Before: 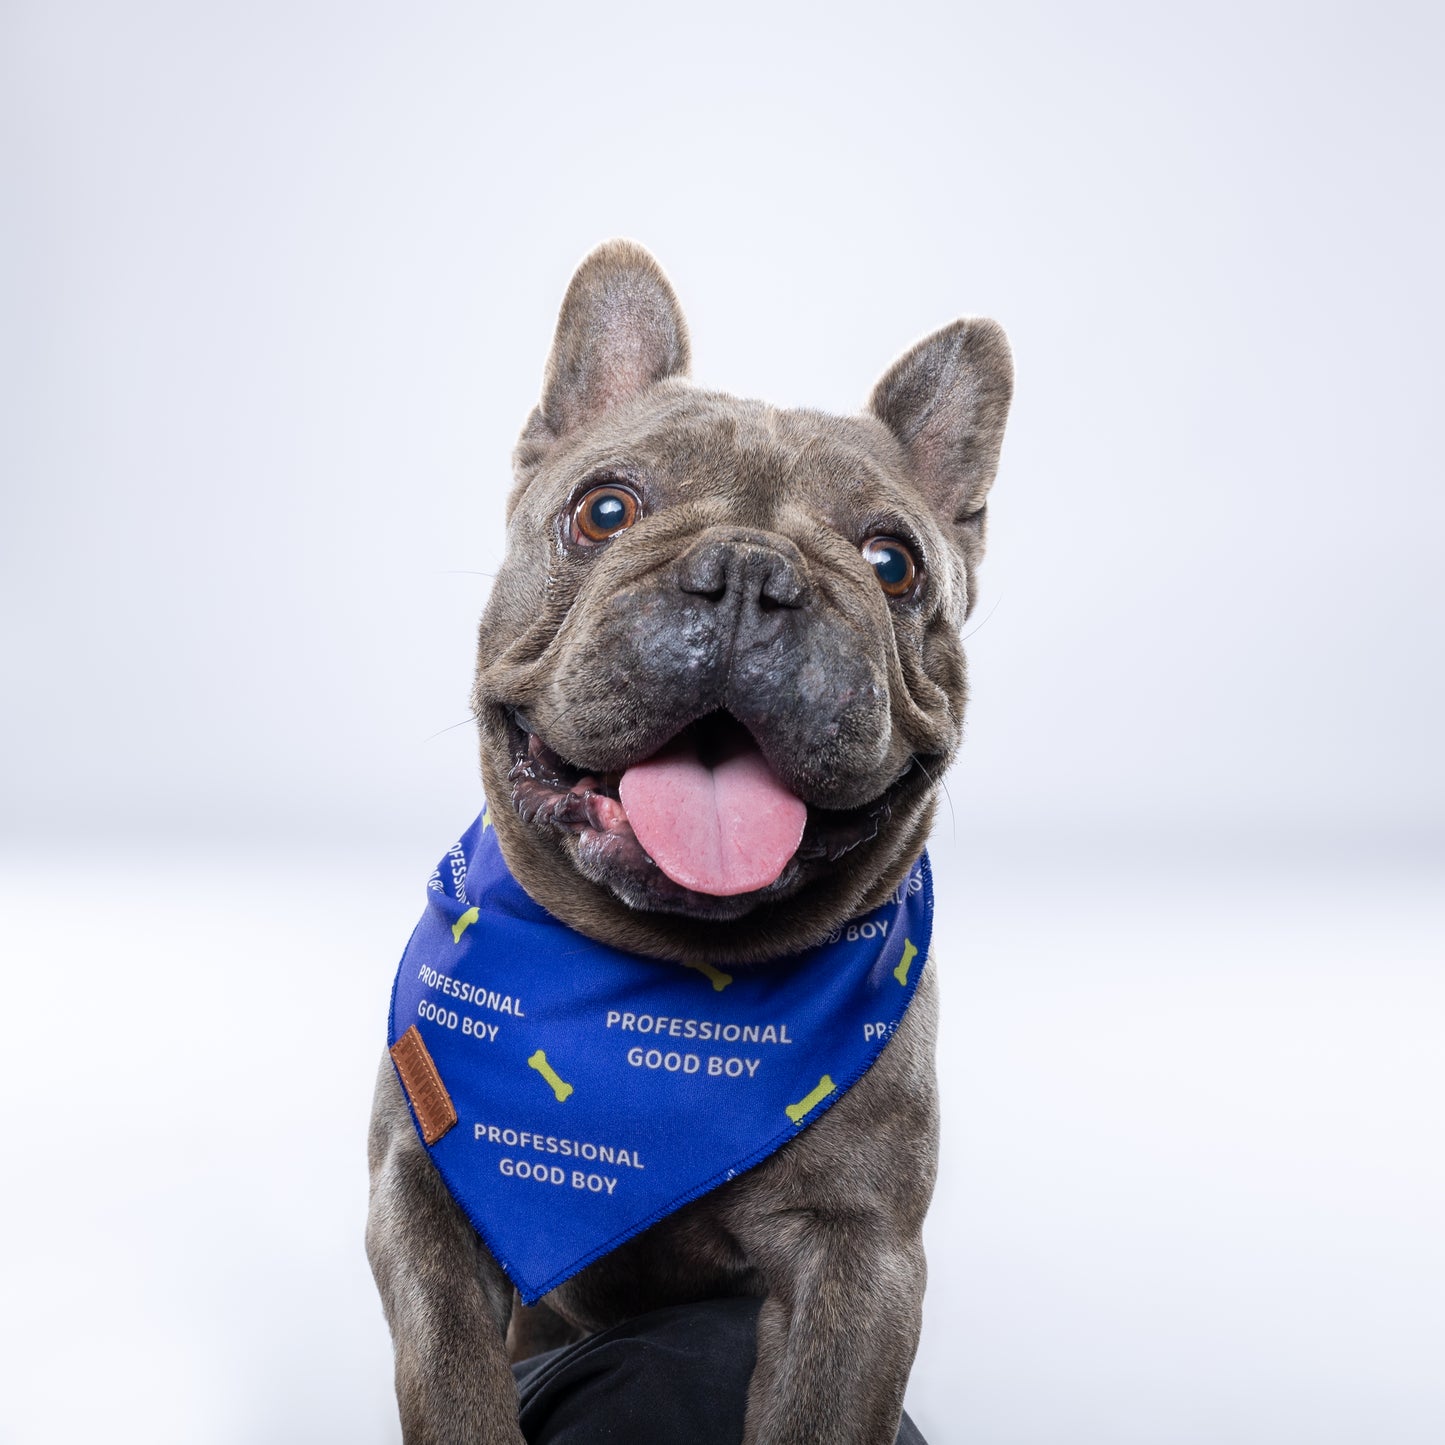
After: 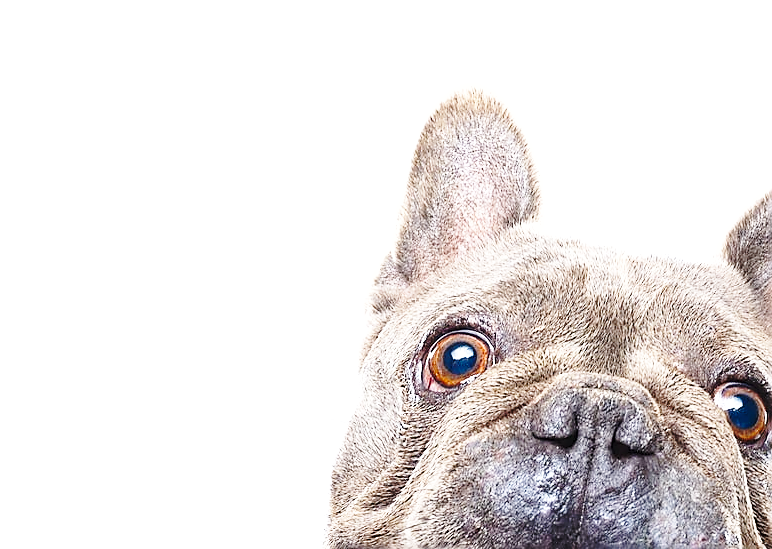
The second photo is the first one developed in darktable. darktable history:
color balance rgb: perceptual saturation grading › global saturation 18.098%, perceptual brilliance grading › global brilliance 3%, perceptual brilliance grading › highlights -2.828%, perceptual brilliance grading › shadows 3.717%, global vibrance 16.028%, saturation formula JzAzBz (2021)
color correction: highlights b* 0.011, saturation 0.862
sharpen: radius 1.355, amount 1.266, threshold 0.757
shadows and highlights: shadows 19.91, highlights -20.78, soften with gaussian
crop: left 10.289%, top 10.668%, right 36.225%, bottom 51.32%
base curve: curves: ch0 [(0, 0) (0.032, 0.037) (0.105, 0.228) (0.435, 0.76) (0.856, 0.983) (1, 1)], preserve colors none
color calibration: gray › normalize channels true, x 0.343, y 0.356, temperature 5092.55 K, gamut compression 0.02
exposure: black level correction -0.002, exposure 0.543 EV, compensate highlight preservation false
